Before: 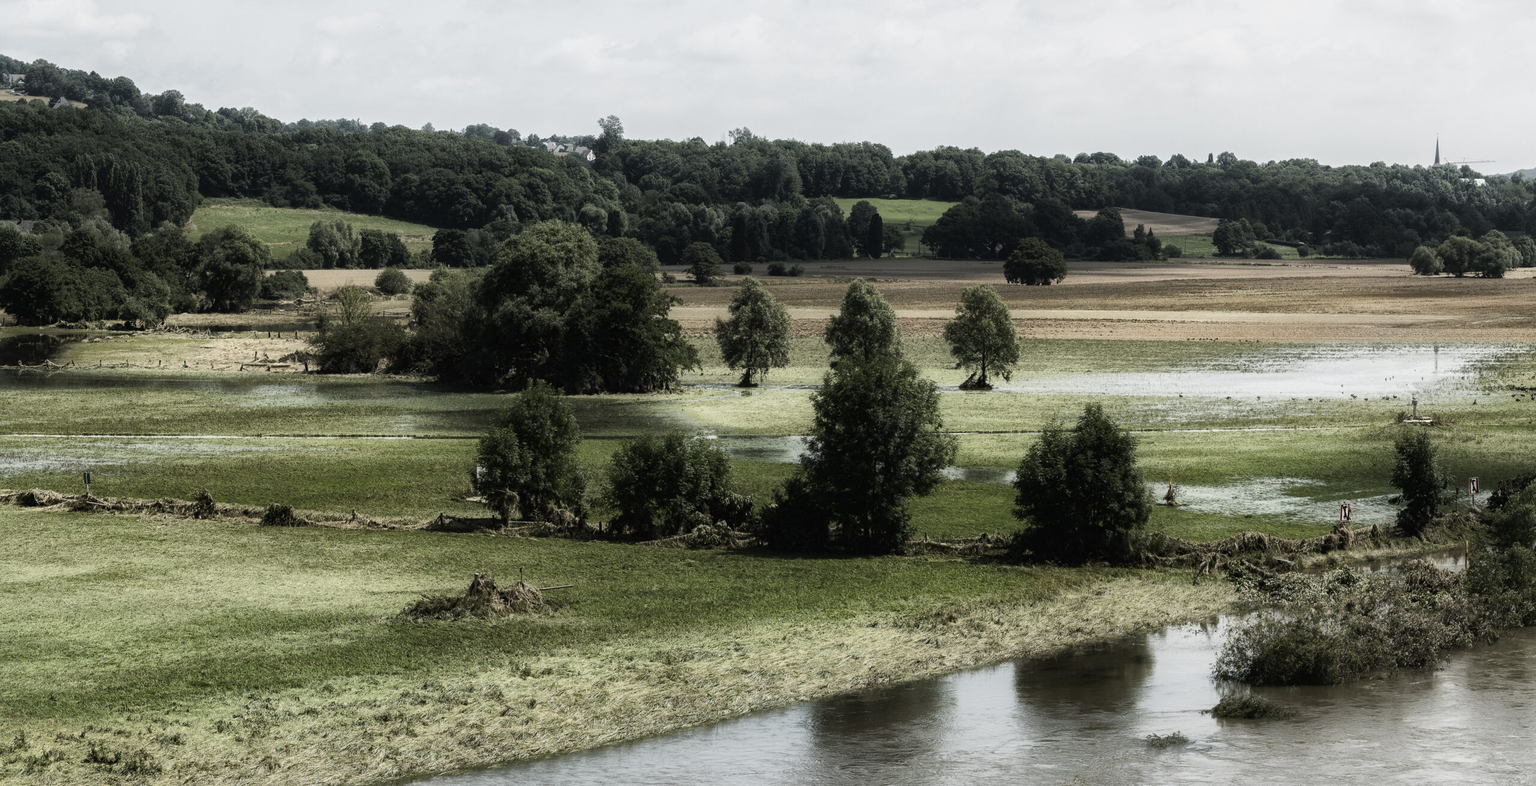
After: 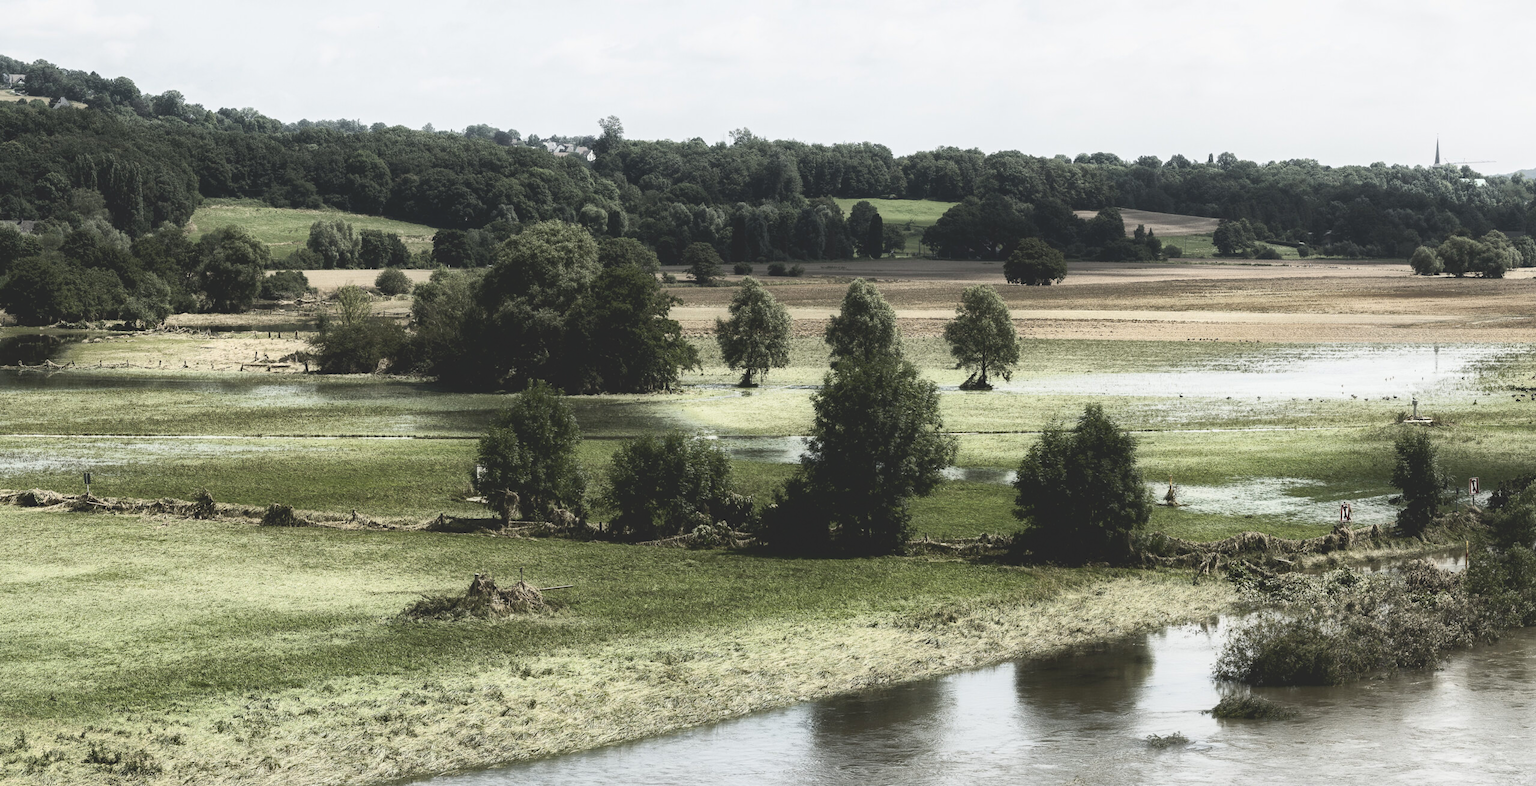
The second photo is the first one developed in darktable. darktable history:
tone curve: curves: ch0 [(0, 0) (0.003, 0.156) (0.011, 0.156) (0.025, 0.161) (0.044, 0.164) (0.069, 0.178) (0.1, 0.201) (0.136, 0.229) (0.177, 0.263) (0.224, 0.301) (0.277, 0.355) (0.335, 0.415) (0.399, 0.48) (0.468, 0.561) (0.543, 0.647) (0.623, 0.735) (0.709, 0.819) (0.801, 0.893) (0.898, 0.953) (1, 1)], color space Lab, independent channels, preserve colors none
